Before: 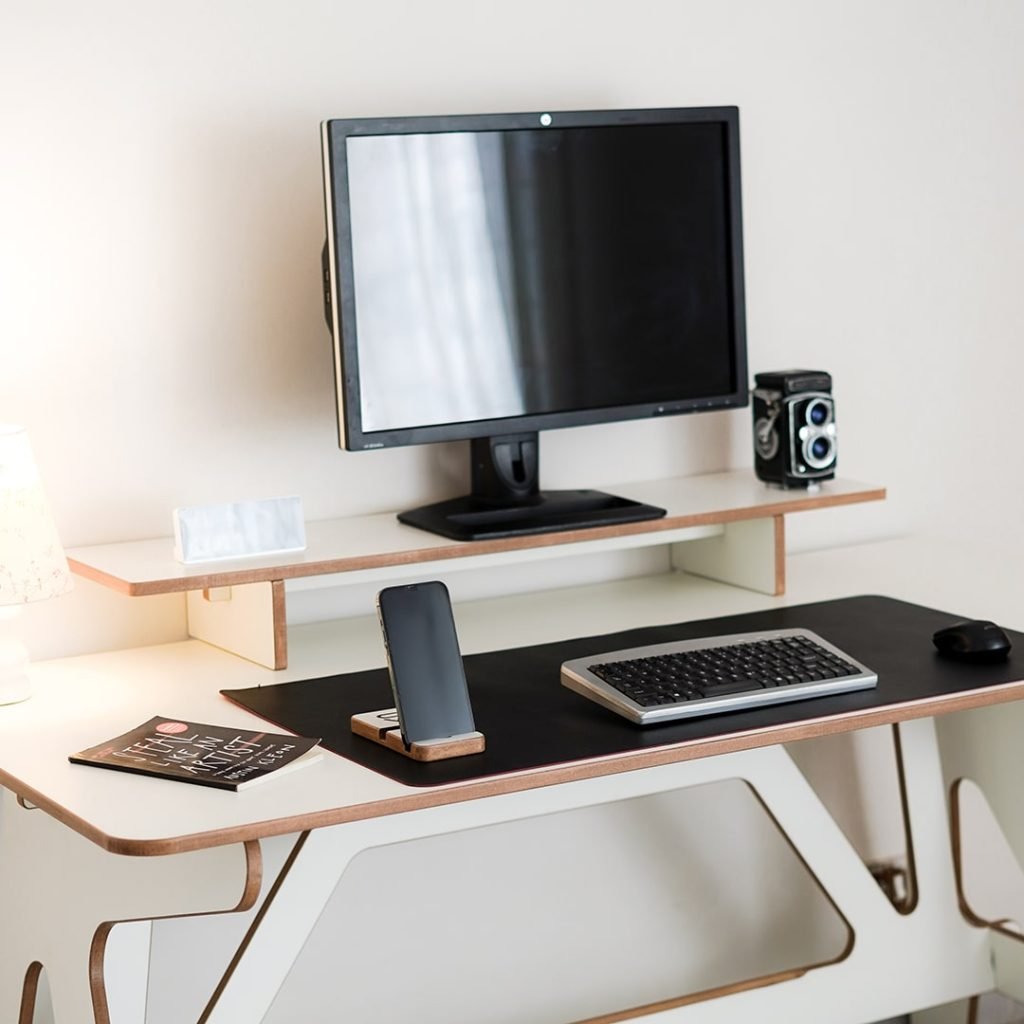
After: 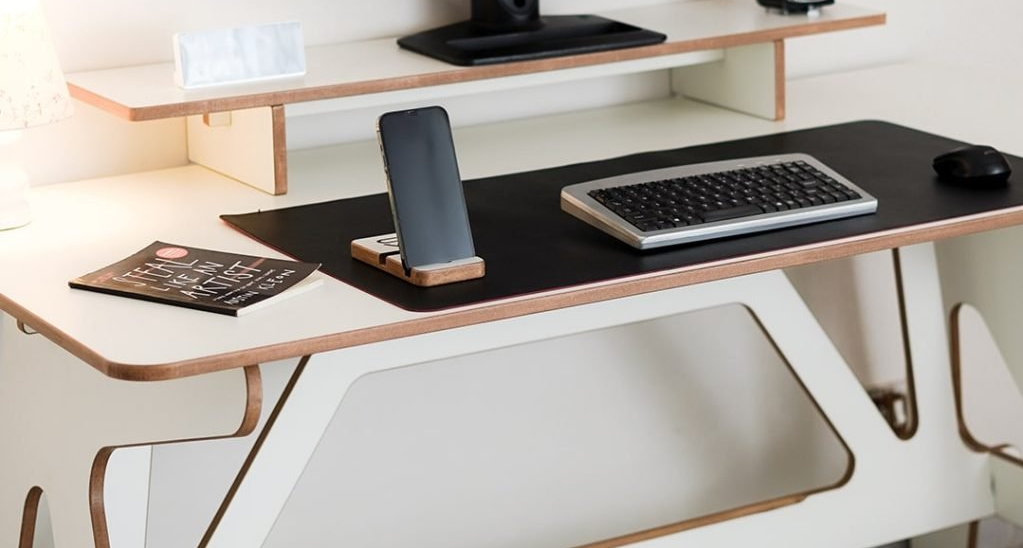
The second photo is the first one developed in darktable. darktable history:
crop and rotate: top 46.389%, right 0.085%
